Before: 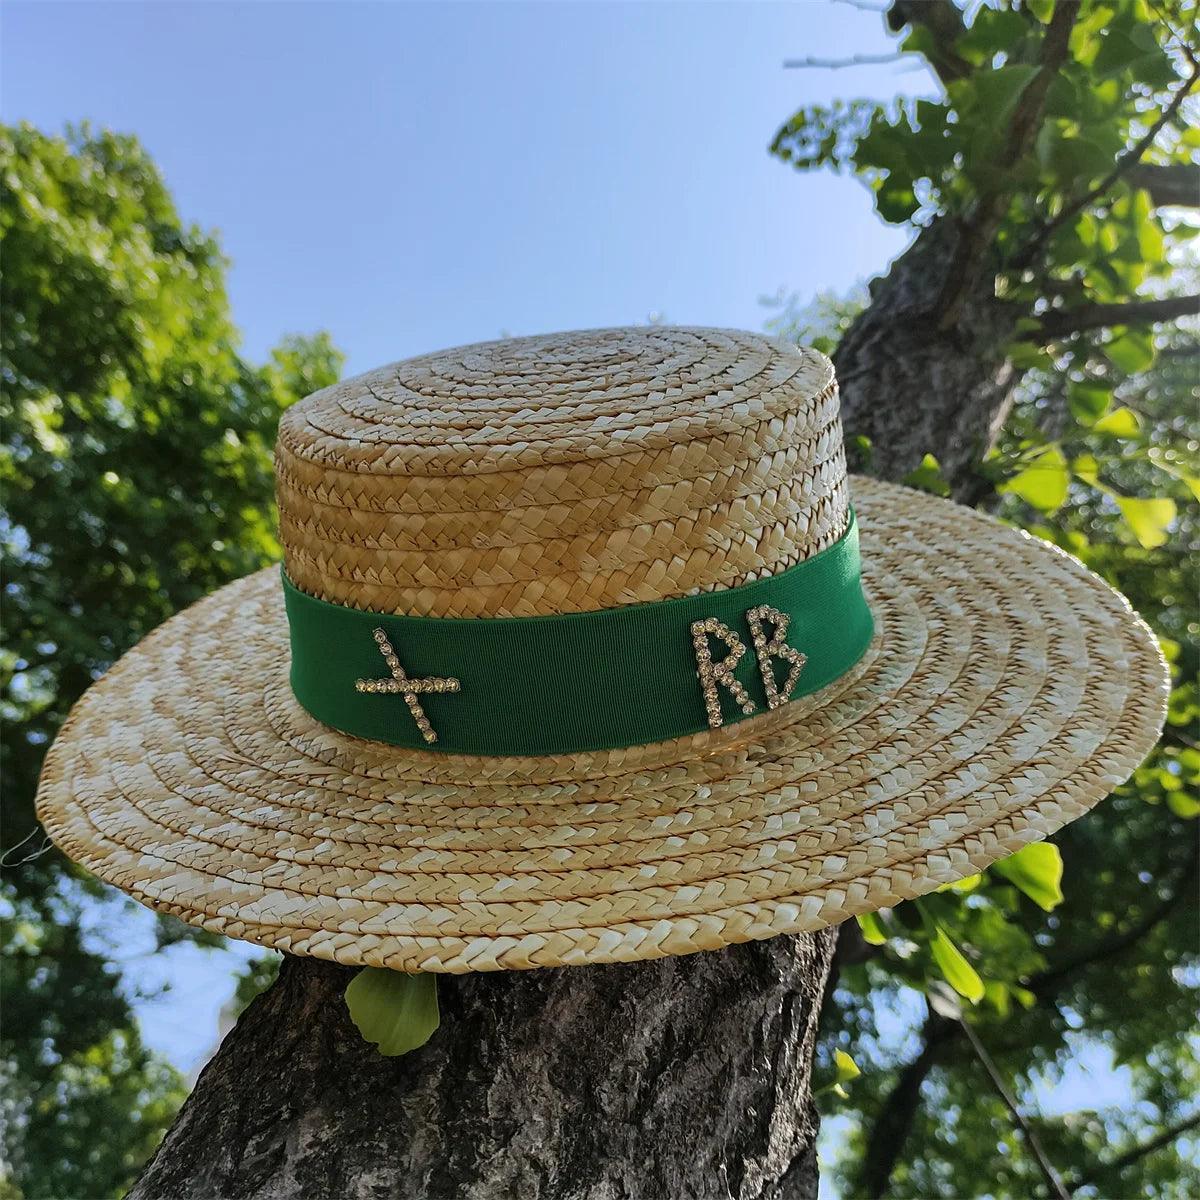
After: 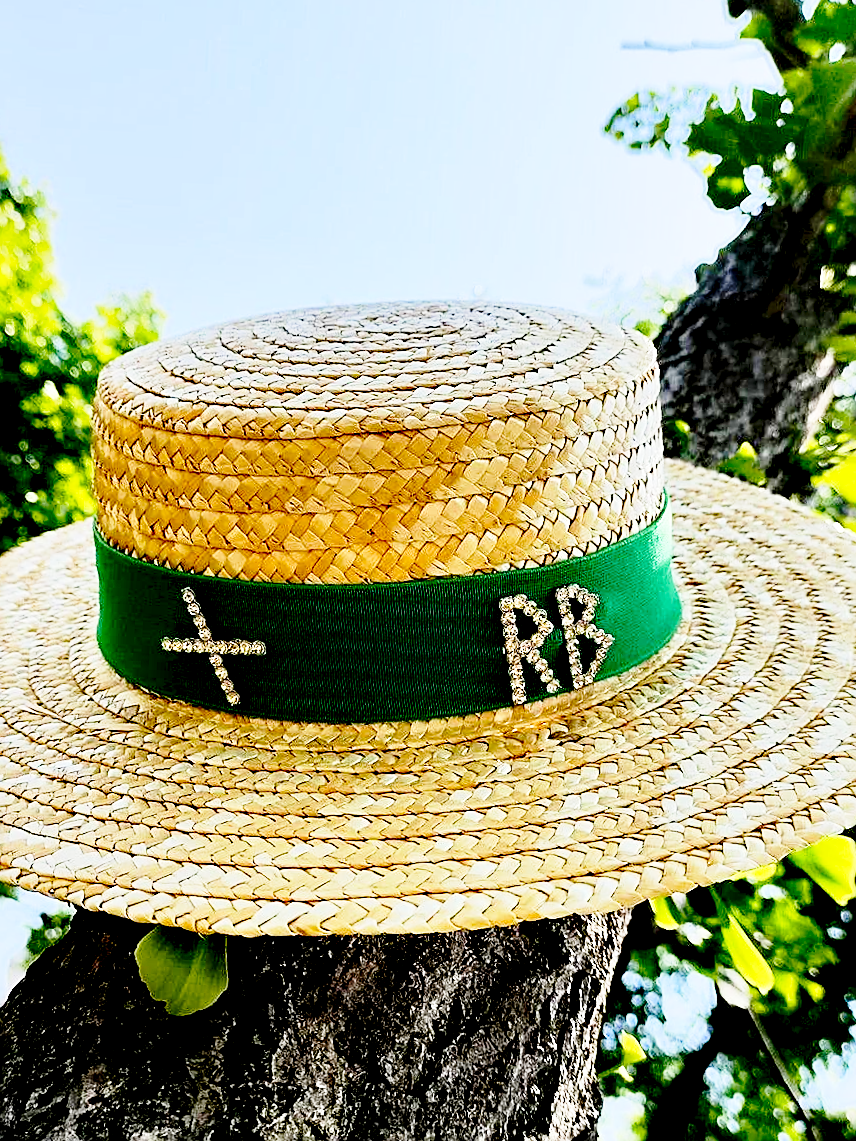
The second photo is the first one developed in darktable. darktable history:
exposure: black level correction 0.027, exposure -0.079 EV, compensate exposure bias true, compensate highlight preservation false
base curve: curves: ch0 [(0, 0) (0.028, 0.03) (0.121, 0.232) (0.46, 0.748) (0.859, 0.968) (1, 1)], preserve colors none
crop and rotate: angle -2.95°, left 14.199%, top 0.038%, right 10.847%, bottom 0.024%
sharpen: on, module defaults
tone equalizer: -7 EV 0.146 EV, -6 EV 0.599 EV, -5 EV 1.19 EV, -4 EV 1.32 EV, -3 EV 1.17 EV, -2 EV 0.6 EV, -1 EV 0.148 EV, edges refinement/feathering 500, mask exposure compensation -1.57 EV, preserve details guided filter
